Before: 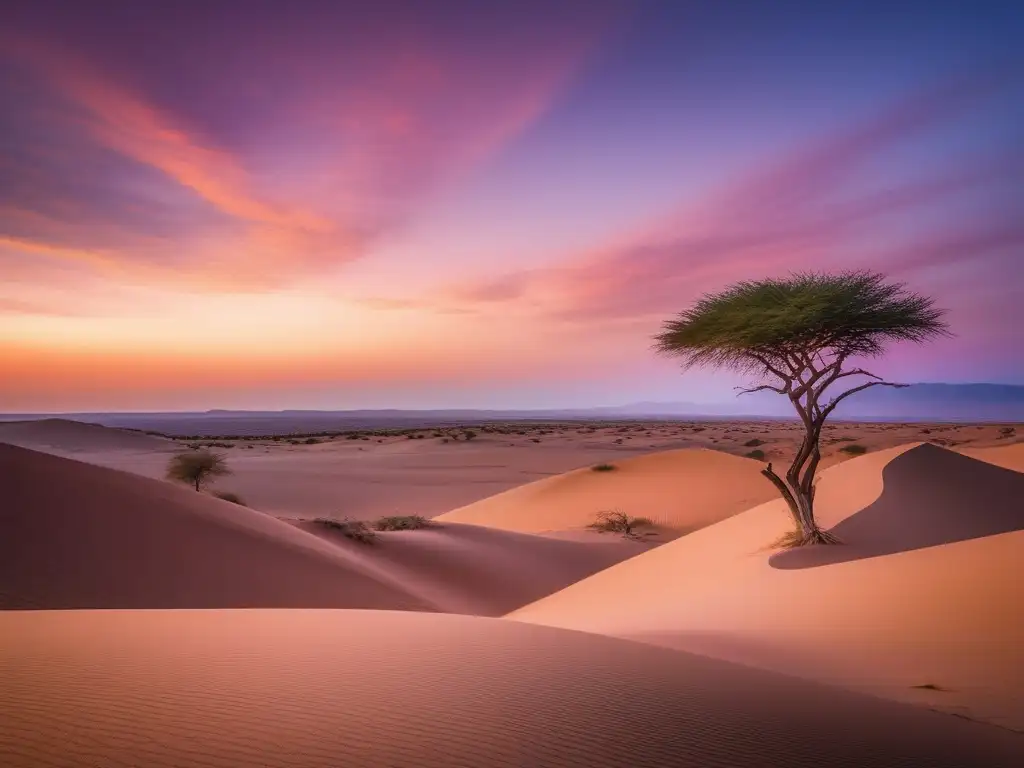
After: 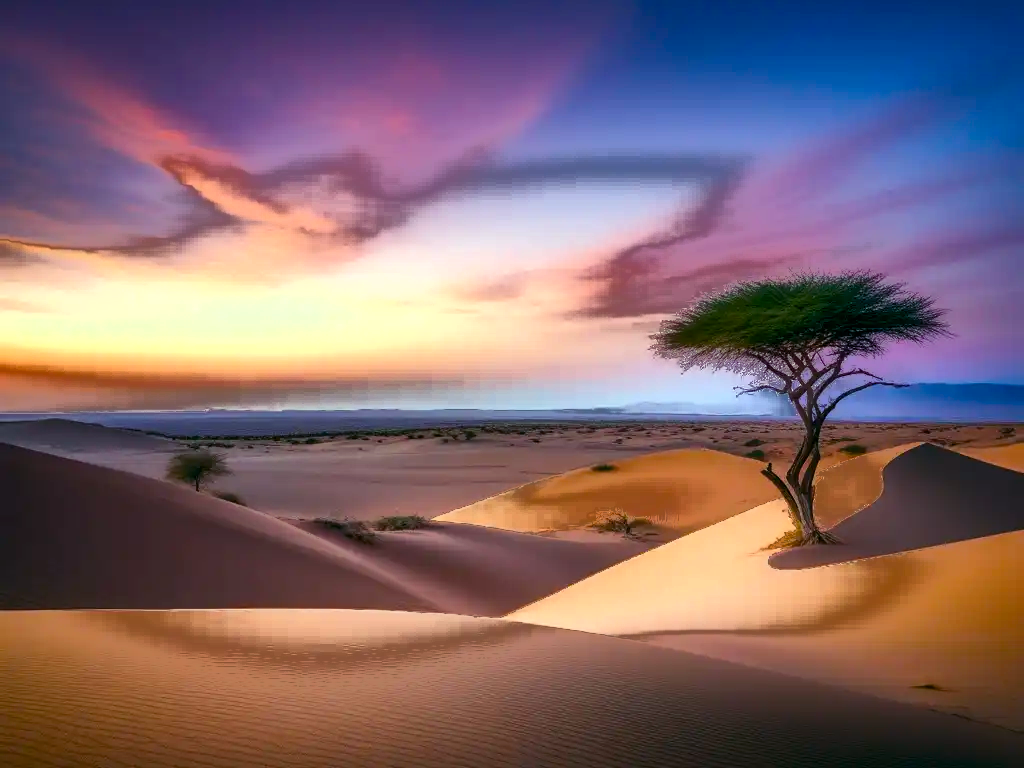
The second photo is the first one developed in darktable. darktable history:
white balance: red 0.967, blue 1.049
color balance rgb: shadows lift › luminance -7.7%, shadows lift › chroma 2.13%, shadows lift › hue 165.27°, power › luminance -7.77%, power › chroma 1.1%, power › hue 215.88°, highlights gain › luminance 15.15%, highlights gain › chroma 7%, highlights gain › hue 125.57°, global offset › luminance -0.33%, global offset › chroma 0.11%, global offset › hue 165.27°, perceptual saturation grading › global saturation 24.42%, perceptual saturation grading › highlights -24.42%, perceptual saturation grading › mid-tones 24.42%, perceptual saturation grading › shadows 40%, perceptual brilliance grading › global brilliance -5%, perceptual brilliance grading › highlights 24.42%, perceptual brilliance grading › mid-tones 7%, perceptual brilliance grading › shadows -5%
fill light: exposure -0.73 EV, center 0.69, width 2.2
